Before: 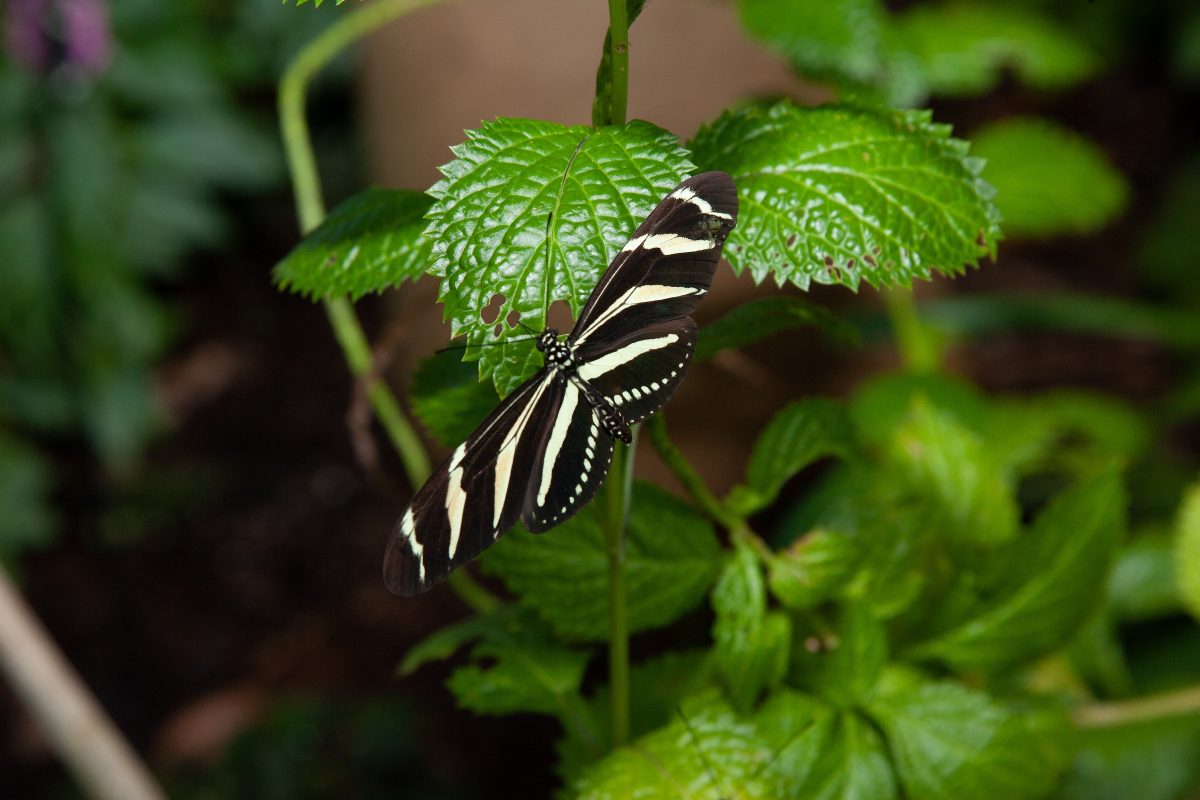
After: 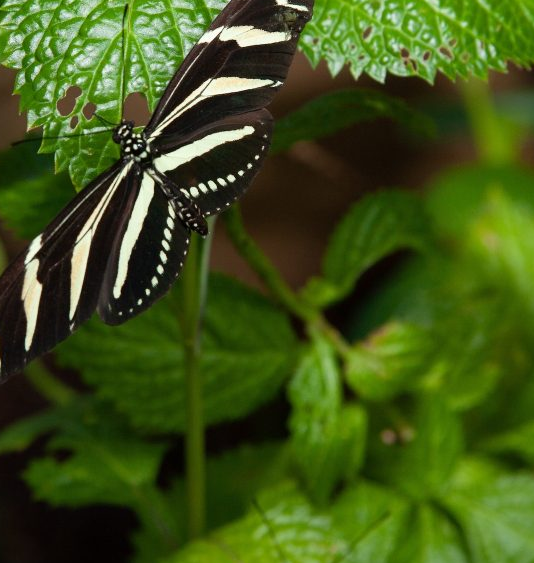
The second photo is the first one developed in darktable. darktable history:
crop: left 35.378%, top 26.096%, right 20.055%, bottom 3.427%
